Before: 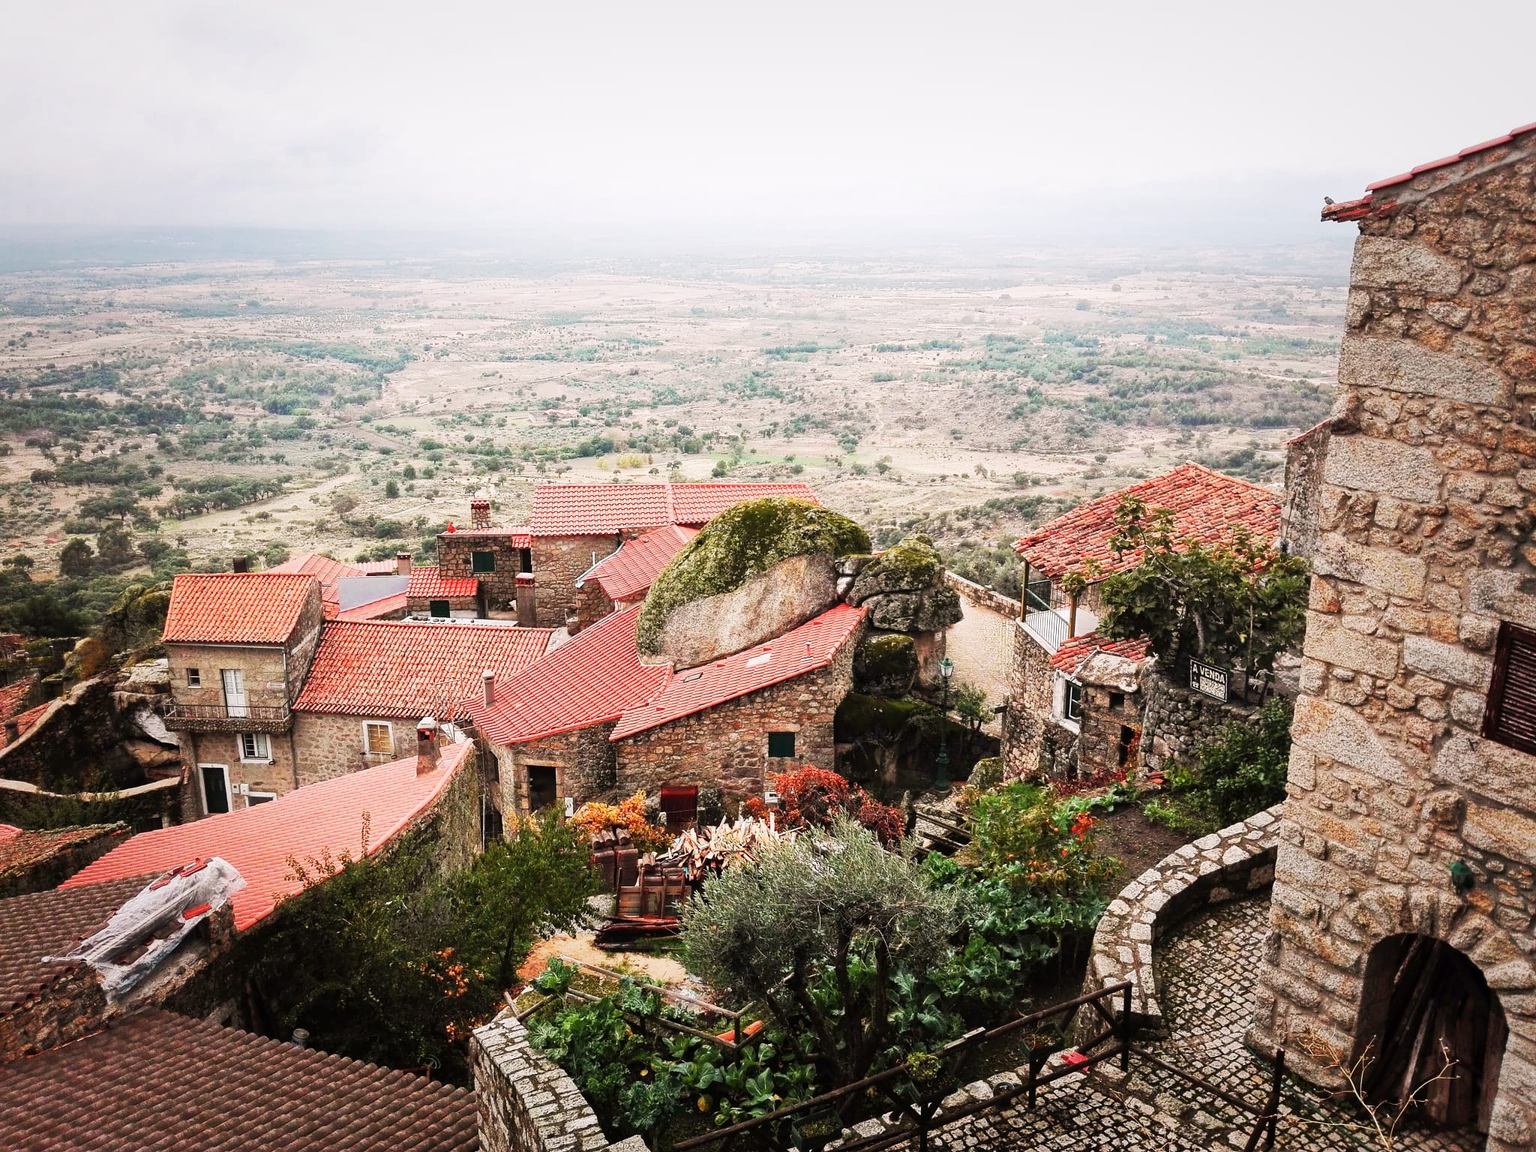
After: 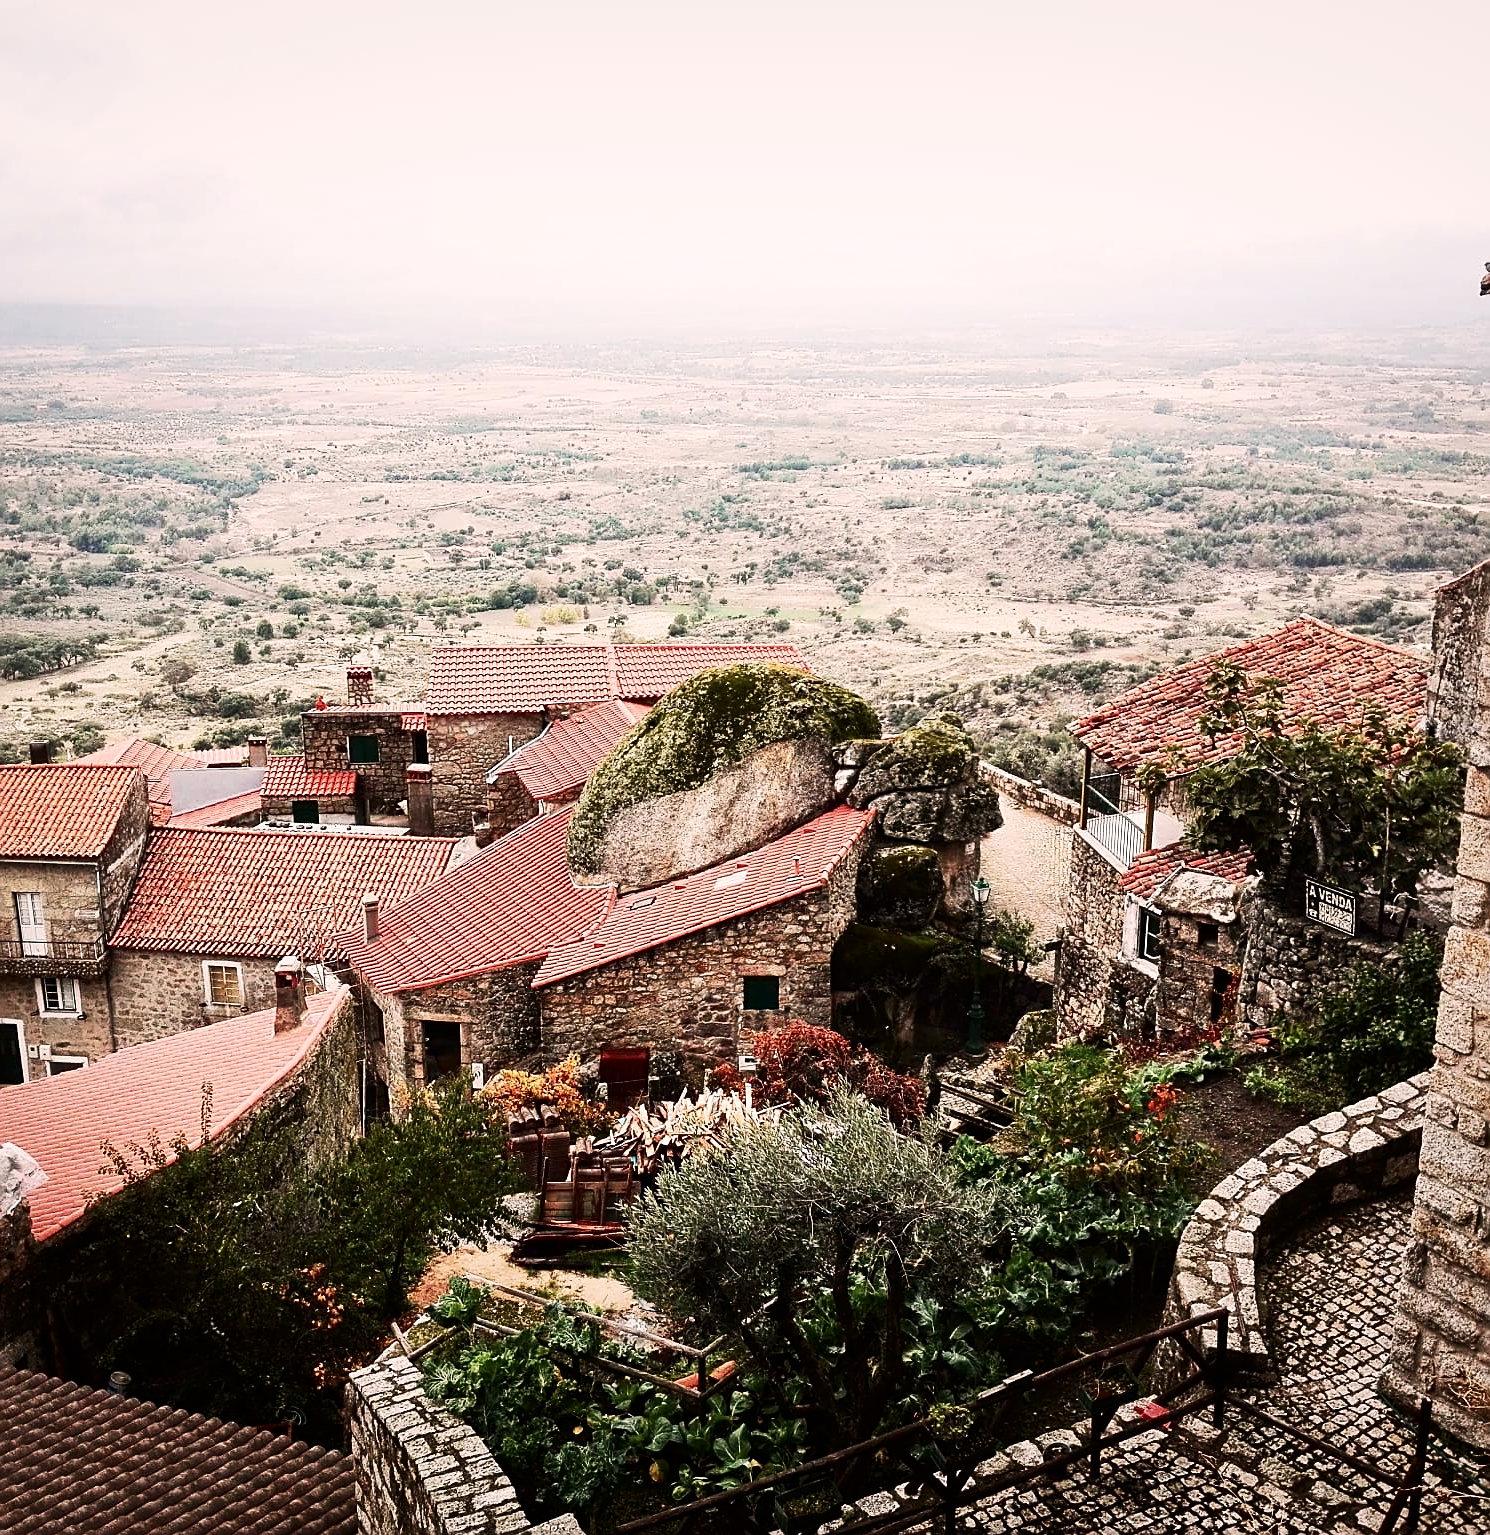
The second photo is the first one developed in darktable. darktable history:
contrast brightness saturation: contrast 0.185, brightness -0.113, saturation 0.213
color correction: highlights a* 5.52, highlights b* 5.18, saturation 0.643
crop: left 13.739%, right 13.472%
sharpen: radius 1.926
